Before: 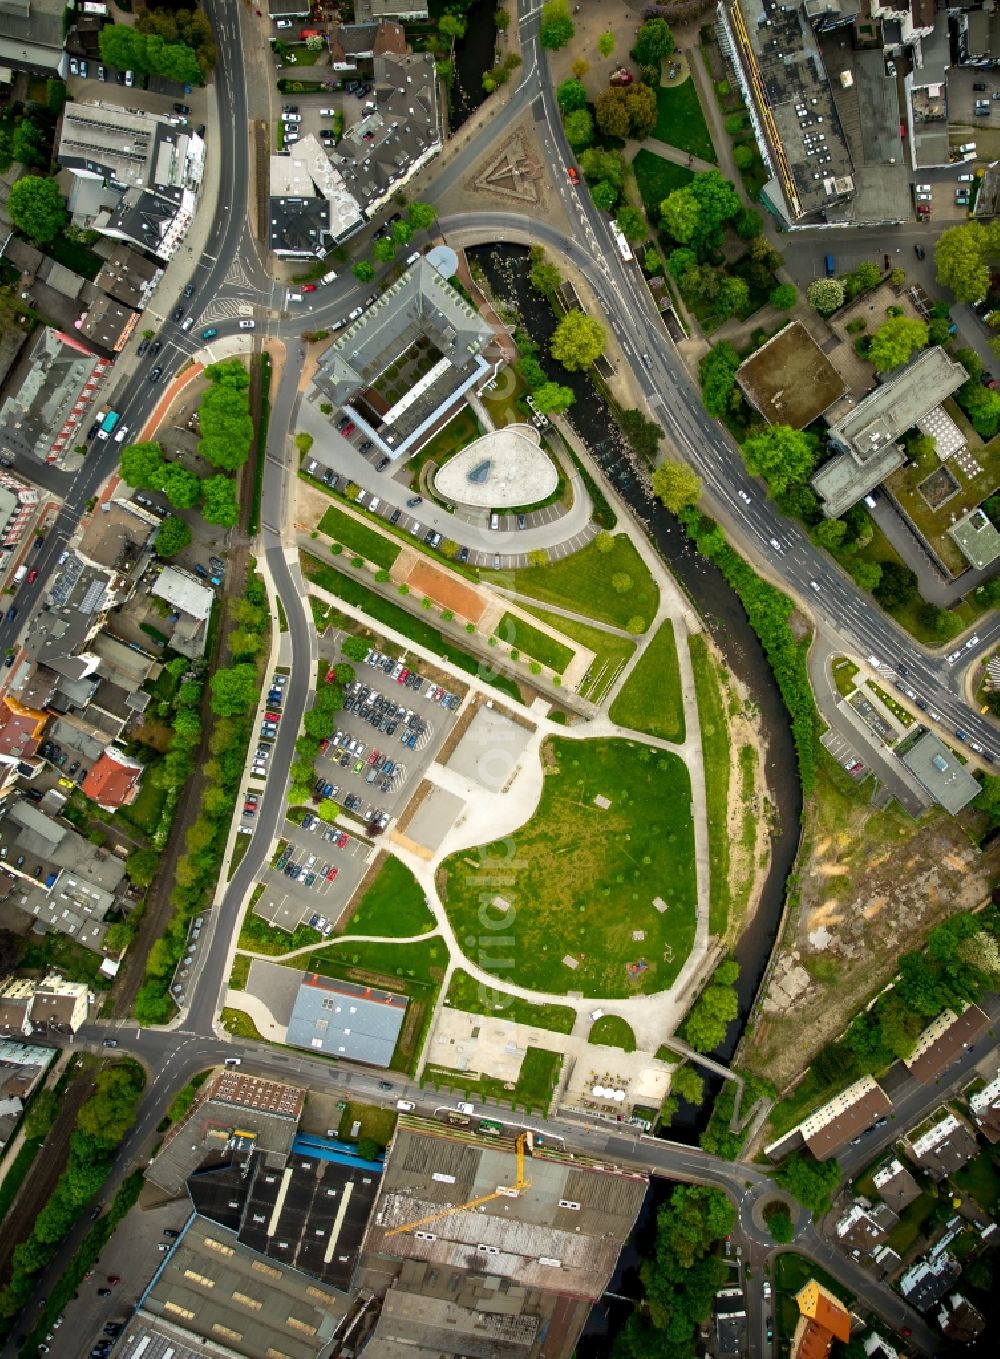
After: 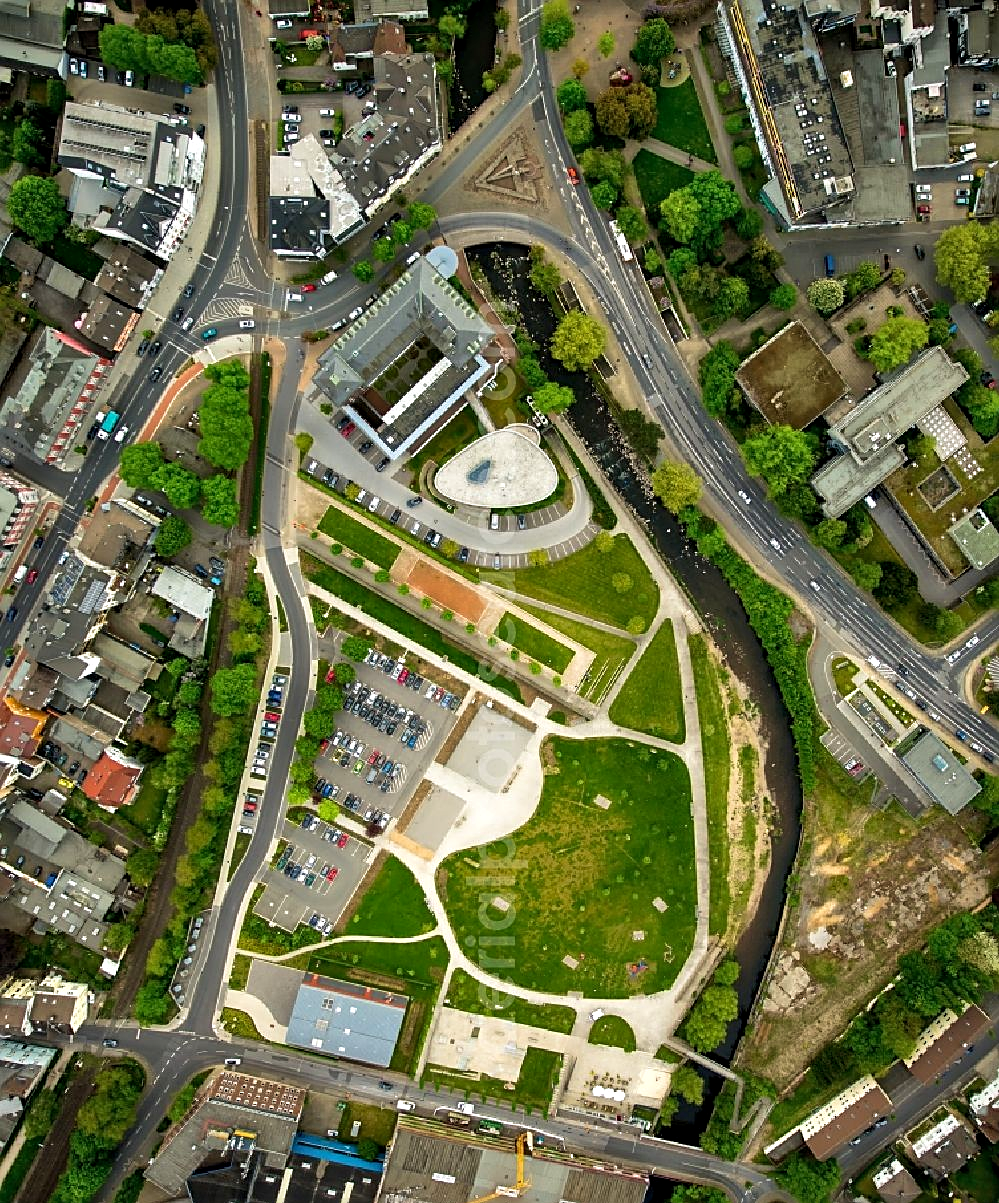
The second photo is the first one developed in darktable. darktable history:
shadows and highlights: highlights color adjustment 0.338%, soften with gaussian
contrast equalizer: y [[0.6 ×6], [0.55 ×6], [0 ×6], [0 ×6], [0 ×6]], mix 0.14
sharpen: on, module defaults
crop and rotate: top 0%, bottom 11.429%
velvia: strength 15.08%
